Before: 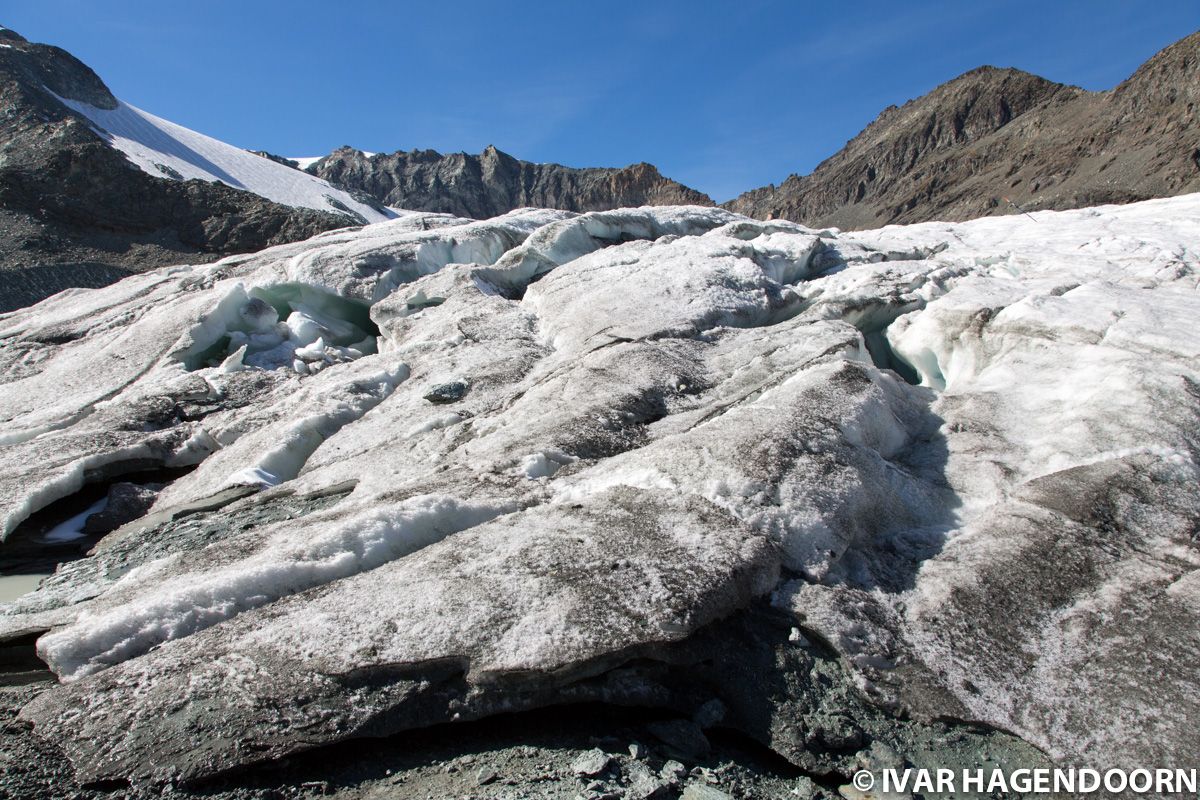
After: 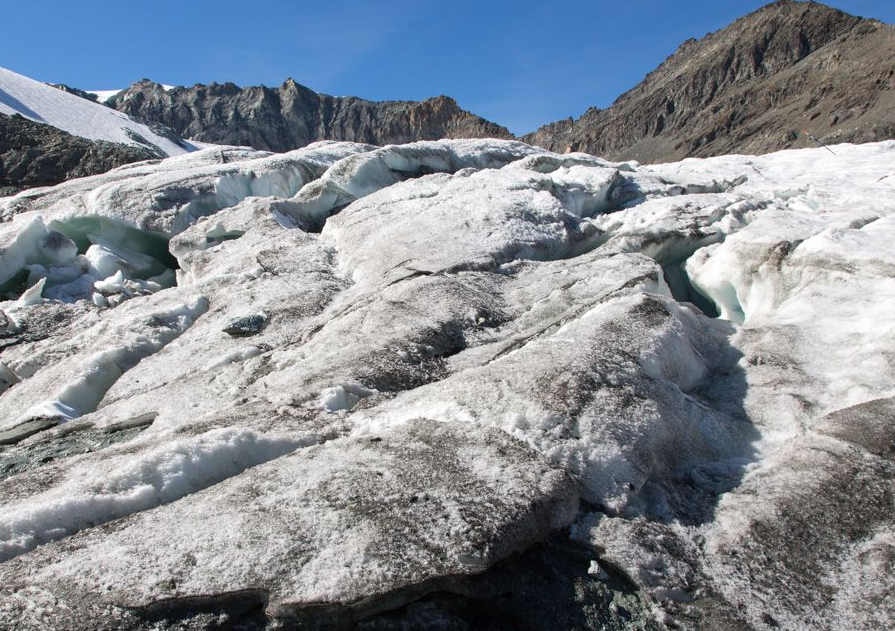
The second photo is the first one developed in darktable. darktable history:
crop: left 16.777%, top 8.472%, right 8.62%, bottom 12.544%
